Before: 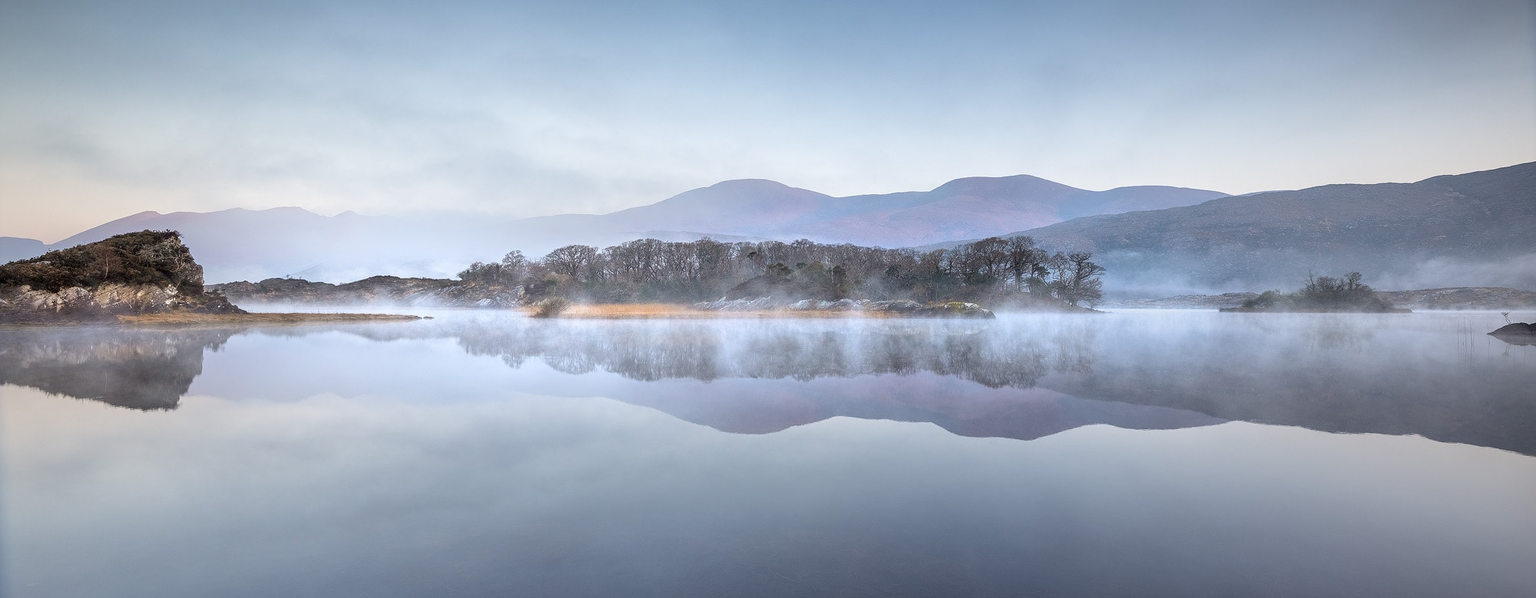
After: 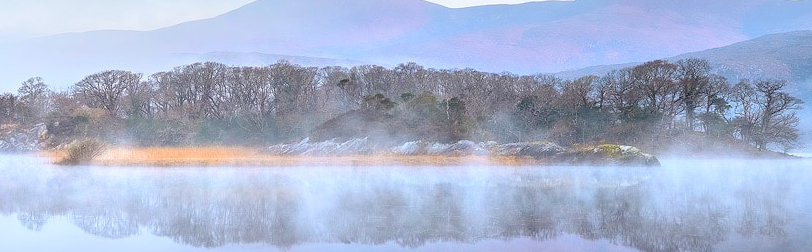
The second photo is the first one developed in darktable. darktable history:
contrast brightness saturation: contrast 0.067, brightness 0.179, saturation 0.408
crop: left 31.847%, top 32.048%, right 27.523%, bottom 35.594%
